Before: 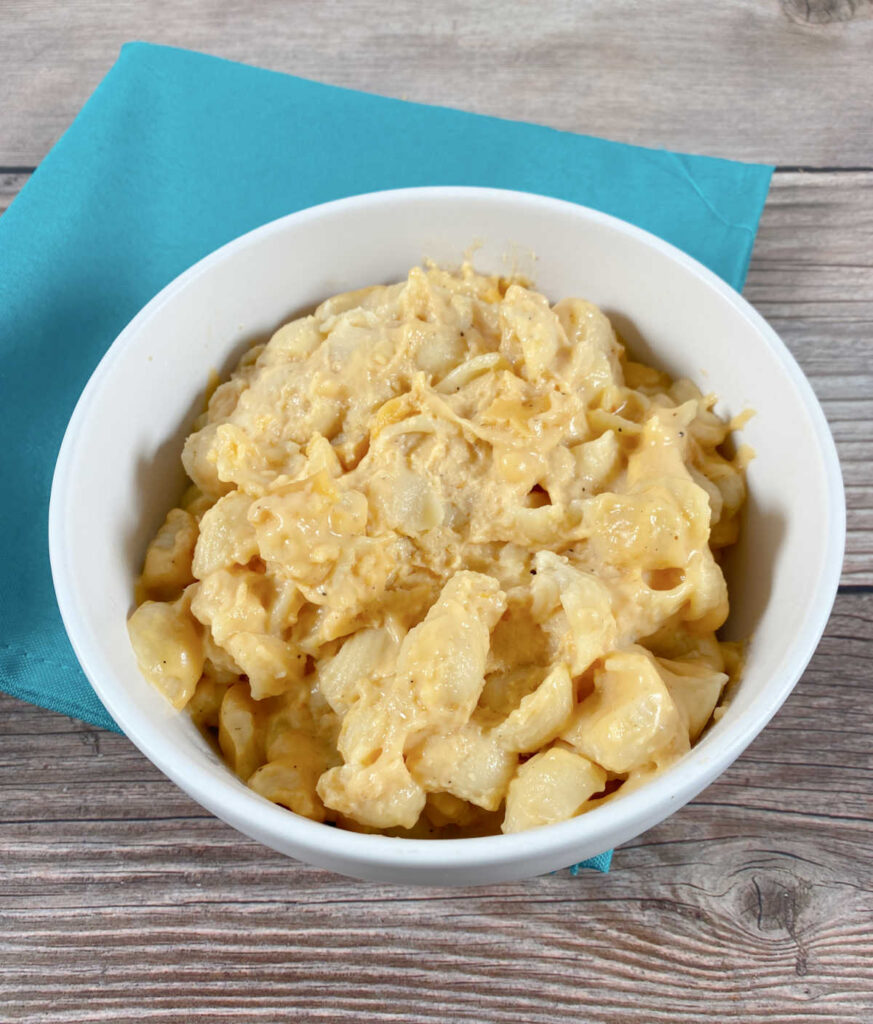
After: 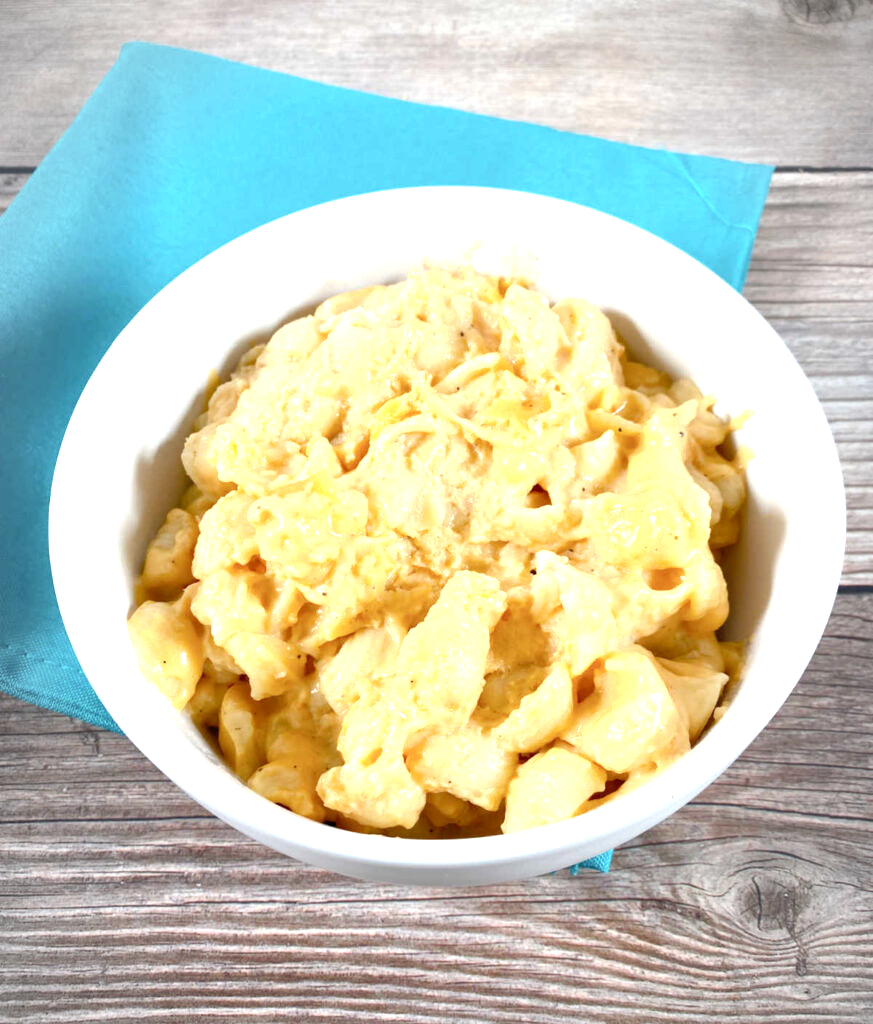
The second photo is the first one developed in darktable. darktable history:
exposure: black level correction 0.001, exposure 0.955 EV, compensate exposure bias true, compensate highlight preservation false
vignetting: fall-off start 87%, automatic ratio true
